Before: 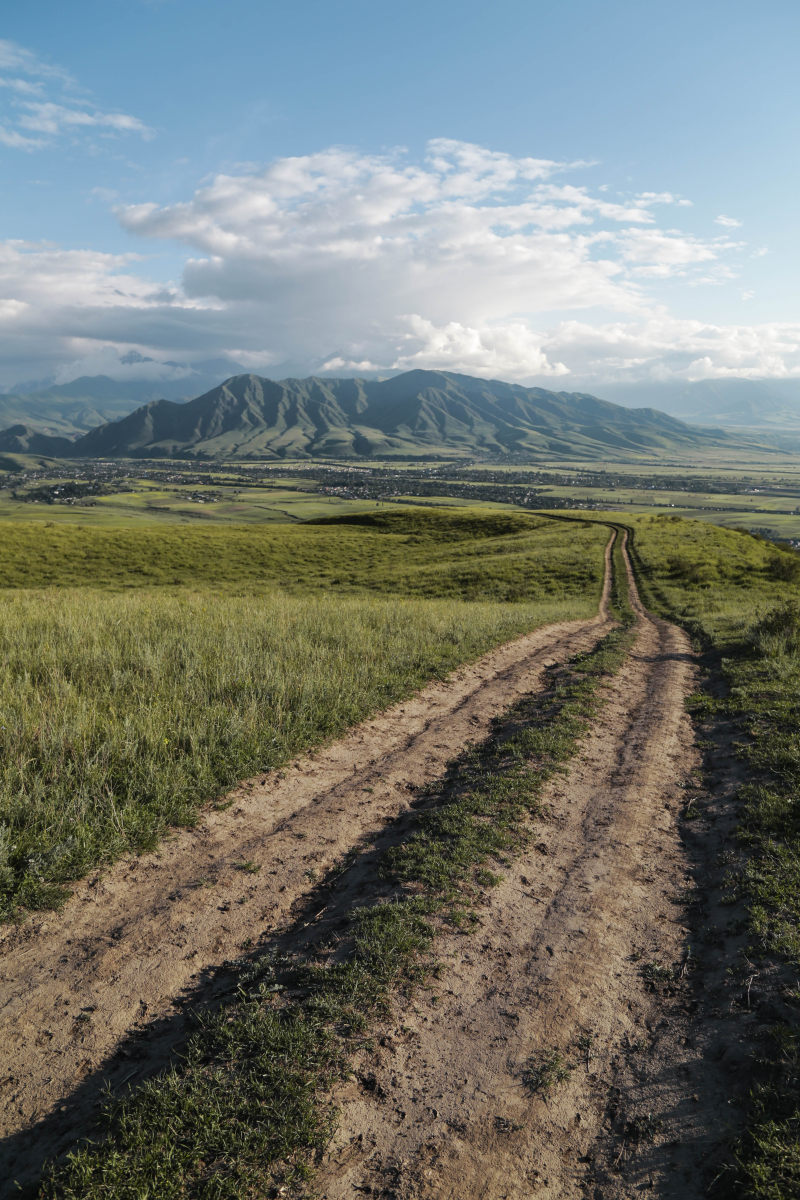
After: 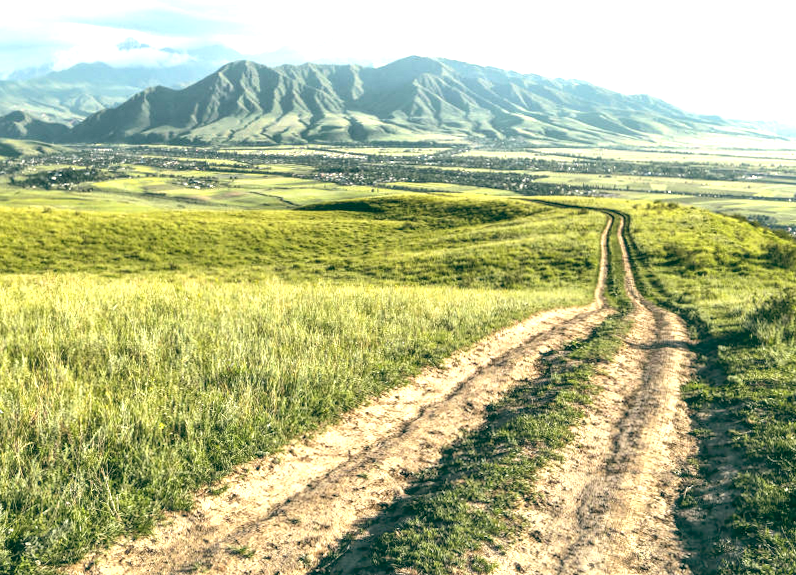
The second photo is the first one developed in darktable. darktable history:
crop and rotate: top 26.056%, bottom 25.543%
exposure: black level correction 0.001, exposure 2 EV, compensate highlight preservation false
color balance: lift [1.005, 0.99, 1.007, 1.01], gamma [1, 1.034, 1.032, 0.966], gain [0.873, 1.055, 1.067, 0.933]
local contrast: on, module defaults
rotate and perspective: rotation 0.192°, lens shift (horizontal) -0.015, crop left 0.005, crop right 0.996, crop top 0.006, crop bottom 0.99
